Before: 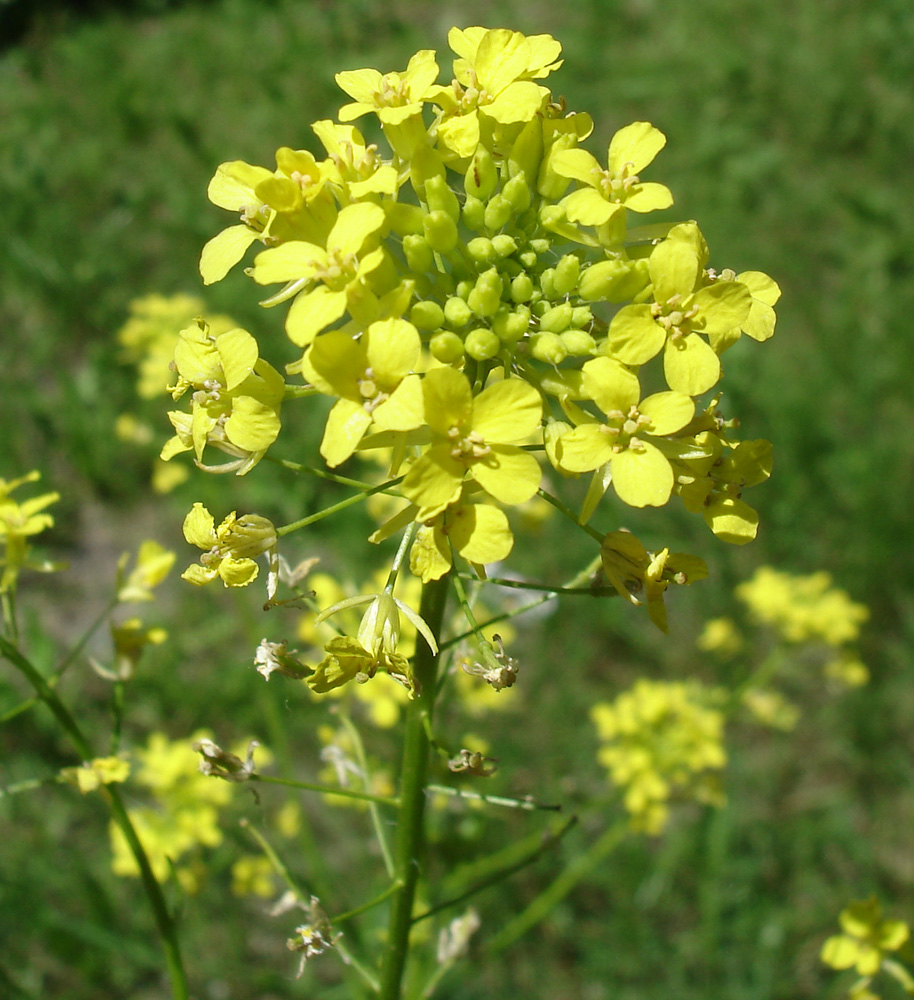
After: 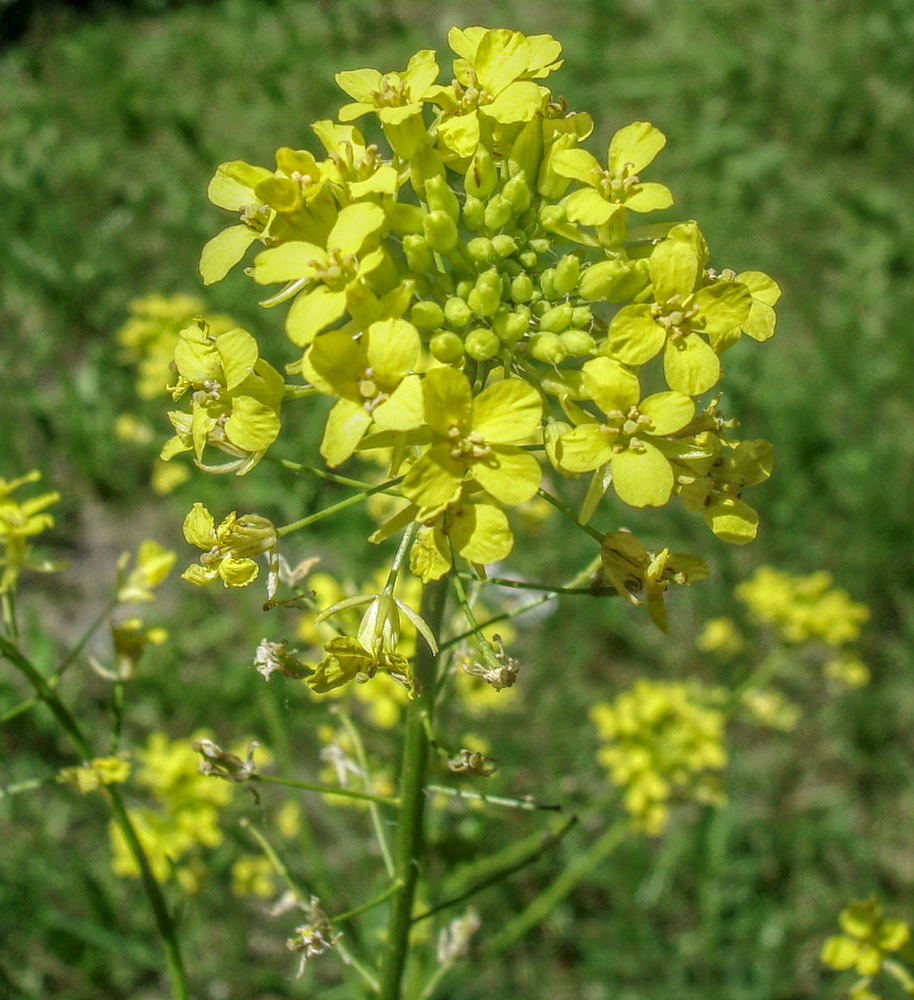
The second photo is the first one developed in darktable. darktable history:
local contrast: highlights 20%, shadows 31%, detail 201%, midtone range 0.2
